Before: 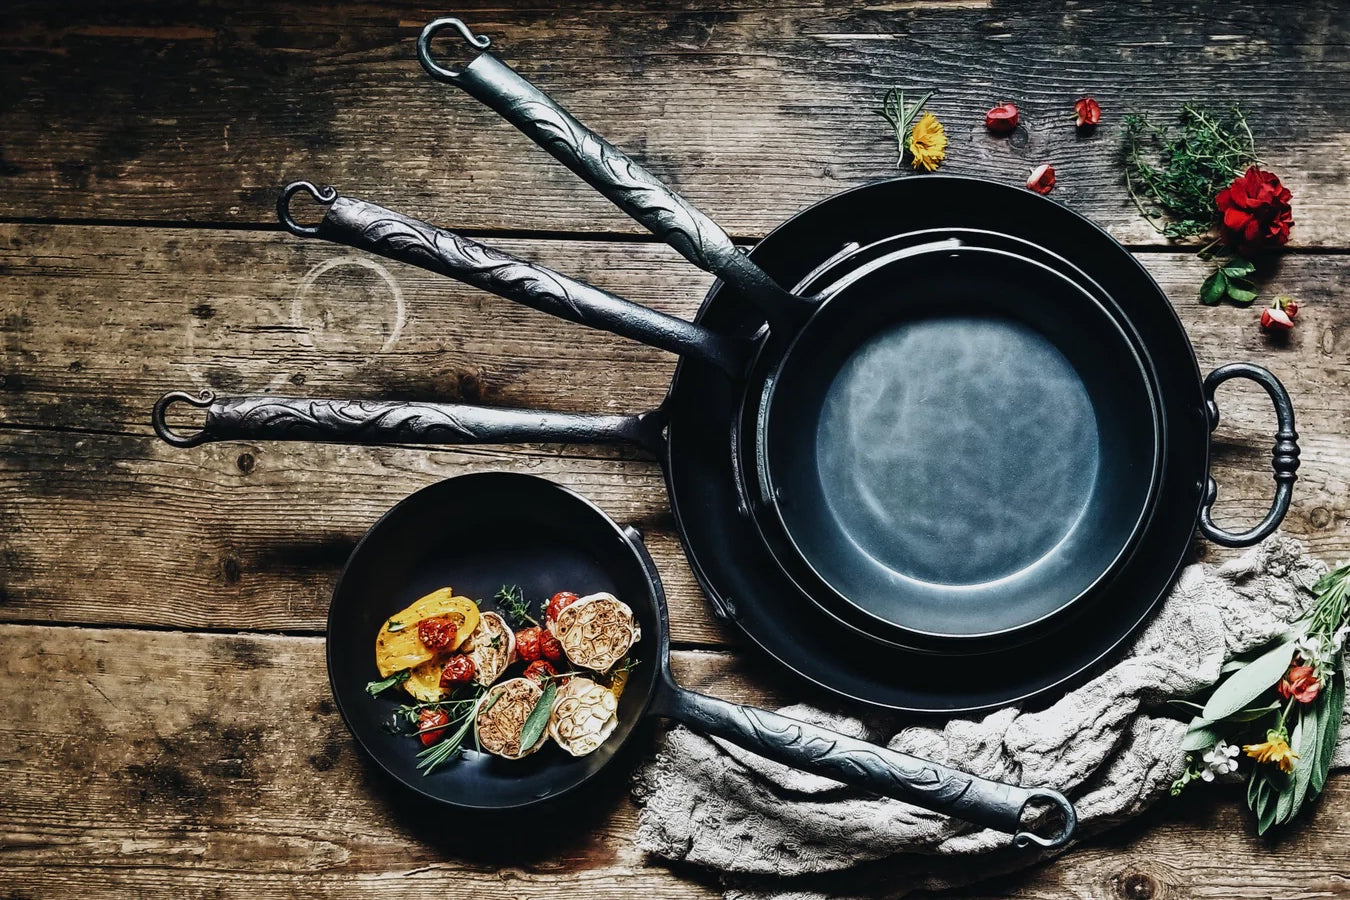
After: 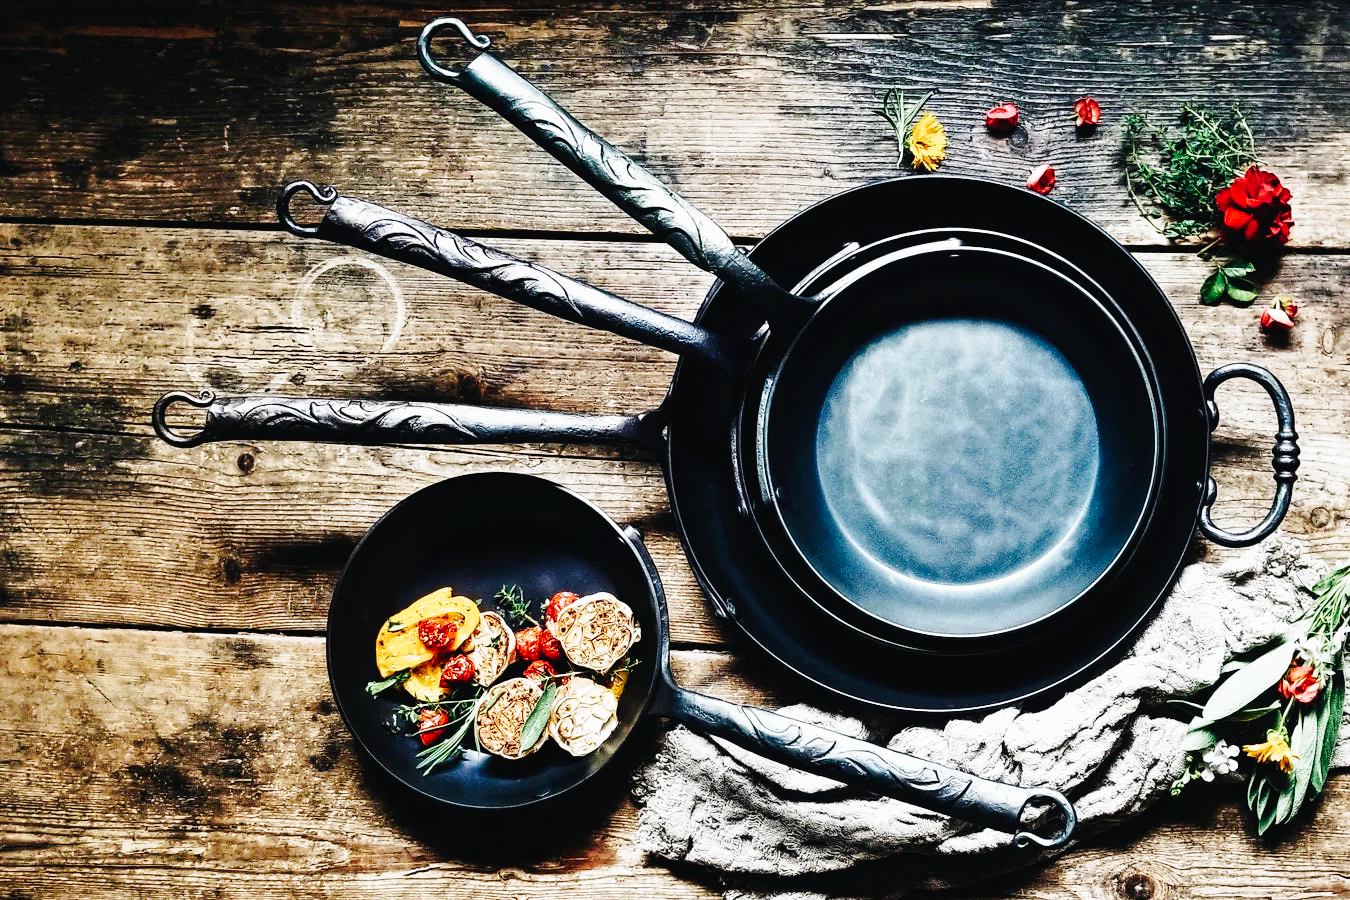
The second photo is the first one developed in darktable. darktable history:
tone curve: curves: ch0 [(0, 0.01) (0.037, 0.032) (0.131, 0.108) (0.275, 0.258) (0.483, 0.512) (0.61, 0.661) (0.696, 0.742) (0.792, 0.834) (0.911, 0.936) (0.997, 0.995)]; ch1 [(0, 0) (0.308, 0.29) (0.425, 0.411) (0.503, 0.502) (0.529, 0.543) (0.683, 0.706) (0.746, 0.77) (1, 1)]; ch2 [(0, 0) (0.225, 0.214) (0.334, 0.339) (0.401, 0.415) (0.485, 0.487) (0.502, 0.502) (0.525, 0.523) (0.545, 0.552) (0.587, 0.61) (0.636, 0.654) (0.711, 0.729) (0.845, 0.855) (0.998, 0.977)], preserve colors none
base curve: curves: ch0 [(0, 0) (0.008, 0.007) (0.022, 0.029) (0.048, 0.089) (0.092, 0.197) (0.191, 0.399) (0.275, 0.534) (0.357, 0.65) (0.477, 0.78) (0.542, 0.833) (0.799, 0.973) (1, 1)], preserve colors none
